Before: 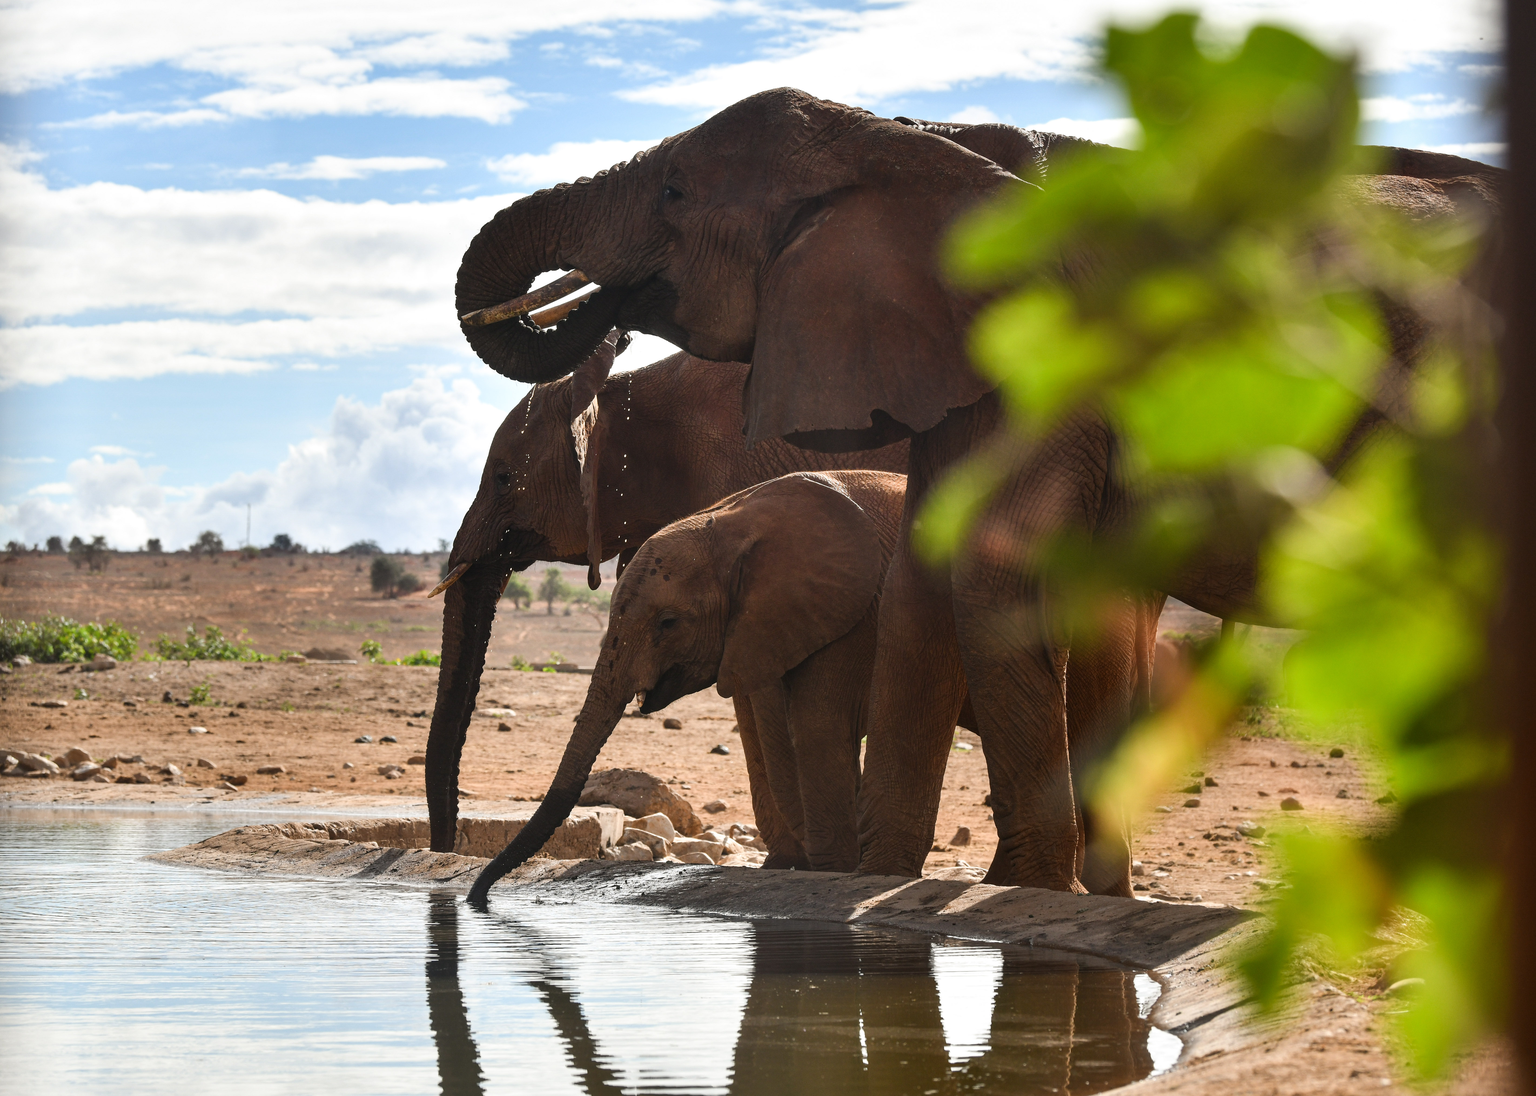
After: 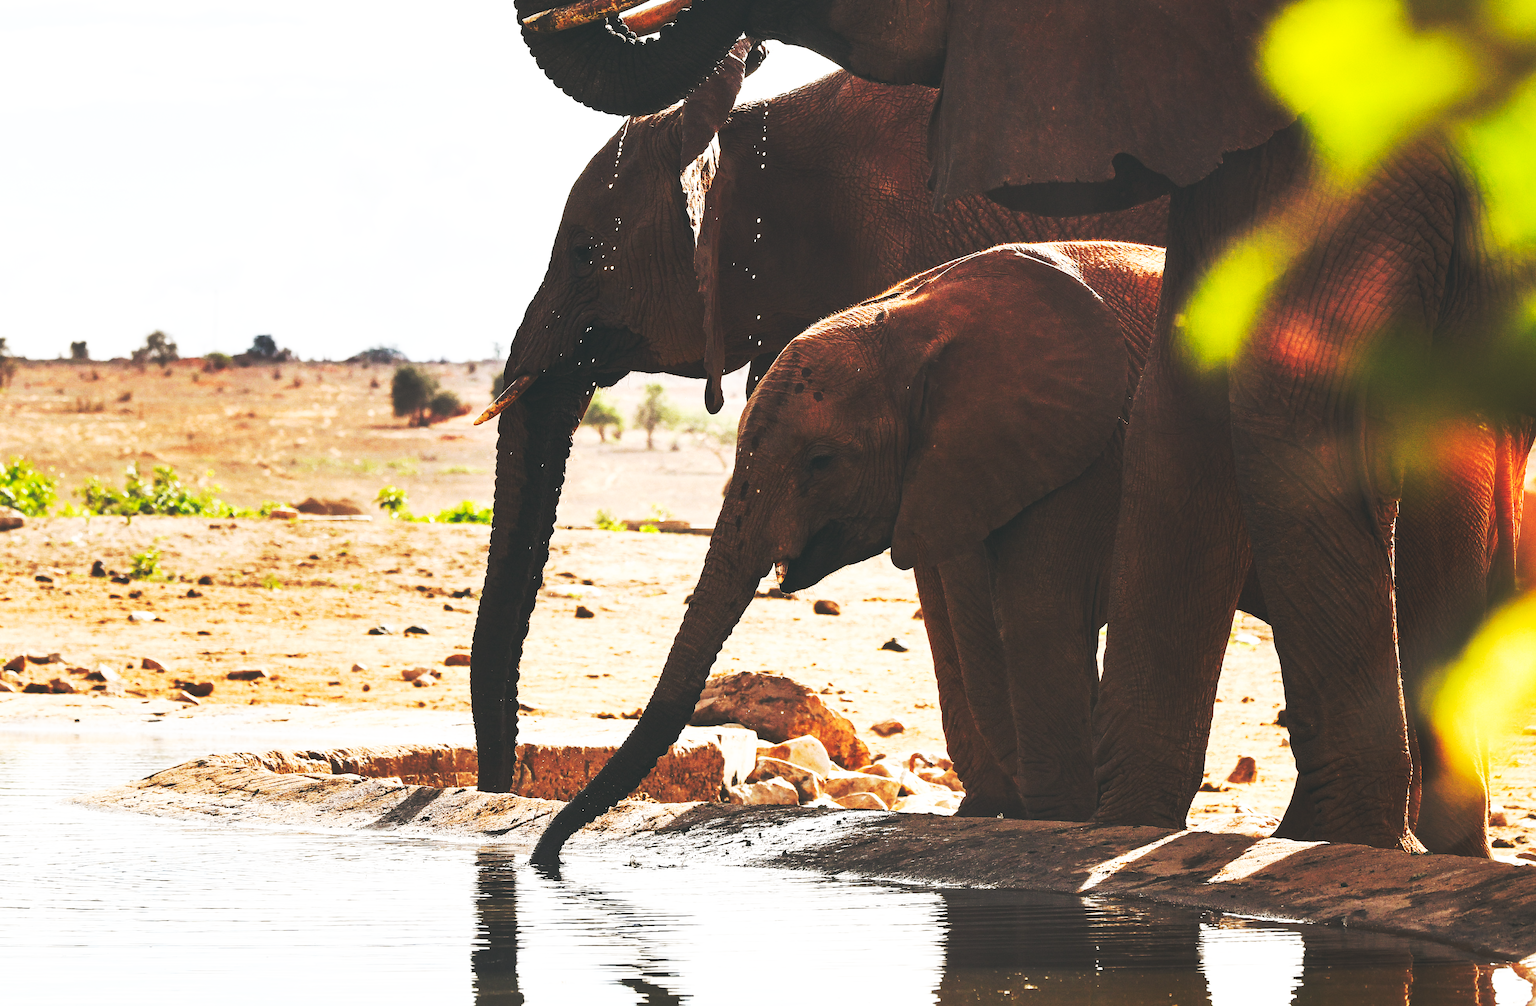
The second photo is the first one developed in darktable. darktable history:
color balance: lift [1, 0.998, 1.001, 1.002], gamma [1, 1.02, 1, 0.98], gain [1, 1.02, 1.003, 0.98]
base curve: curves: ch0 [(0, 0.015) (0.085, 0.116) (0.134, 0.298) (0.19, 0.545) (0.296, 0.764) (0.599, 0.982) (1, 1)], preserve colors none
crop: left 6.488%, top 27.668%, right 24.183%, bottom 8.656%
